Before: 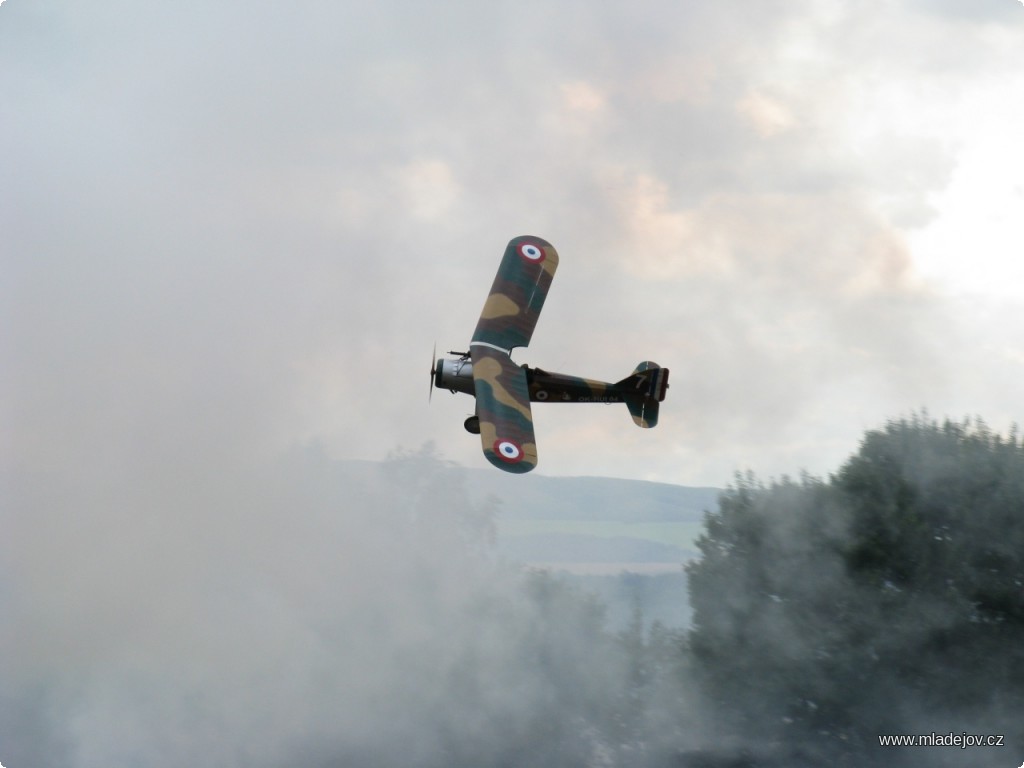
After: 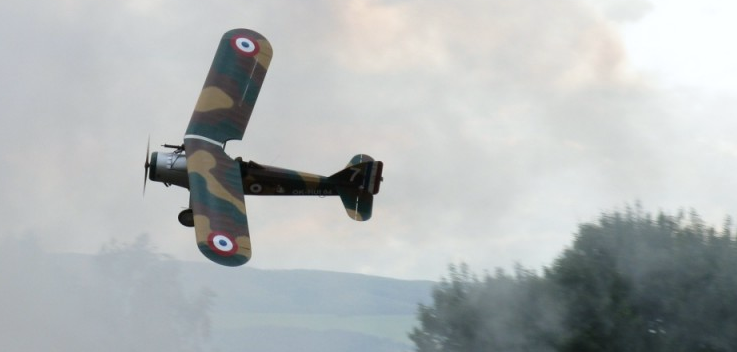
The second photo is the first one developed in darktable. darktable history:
crop and rotate: left 27.938%, top 27.046%, bottom 27.046%
white balance: red 0.986, blue 1.01
